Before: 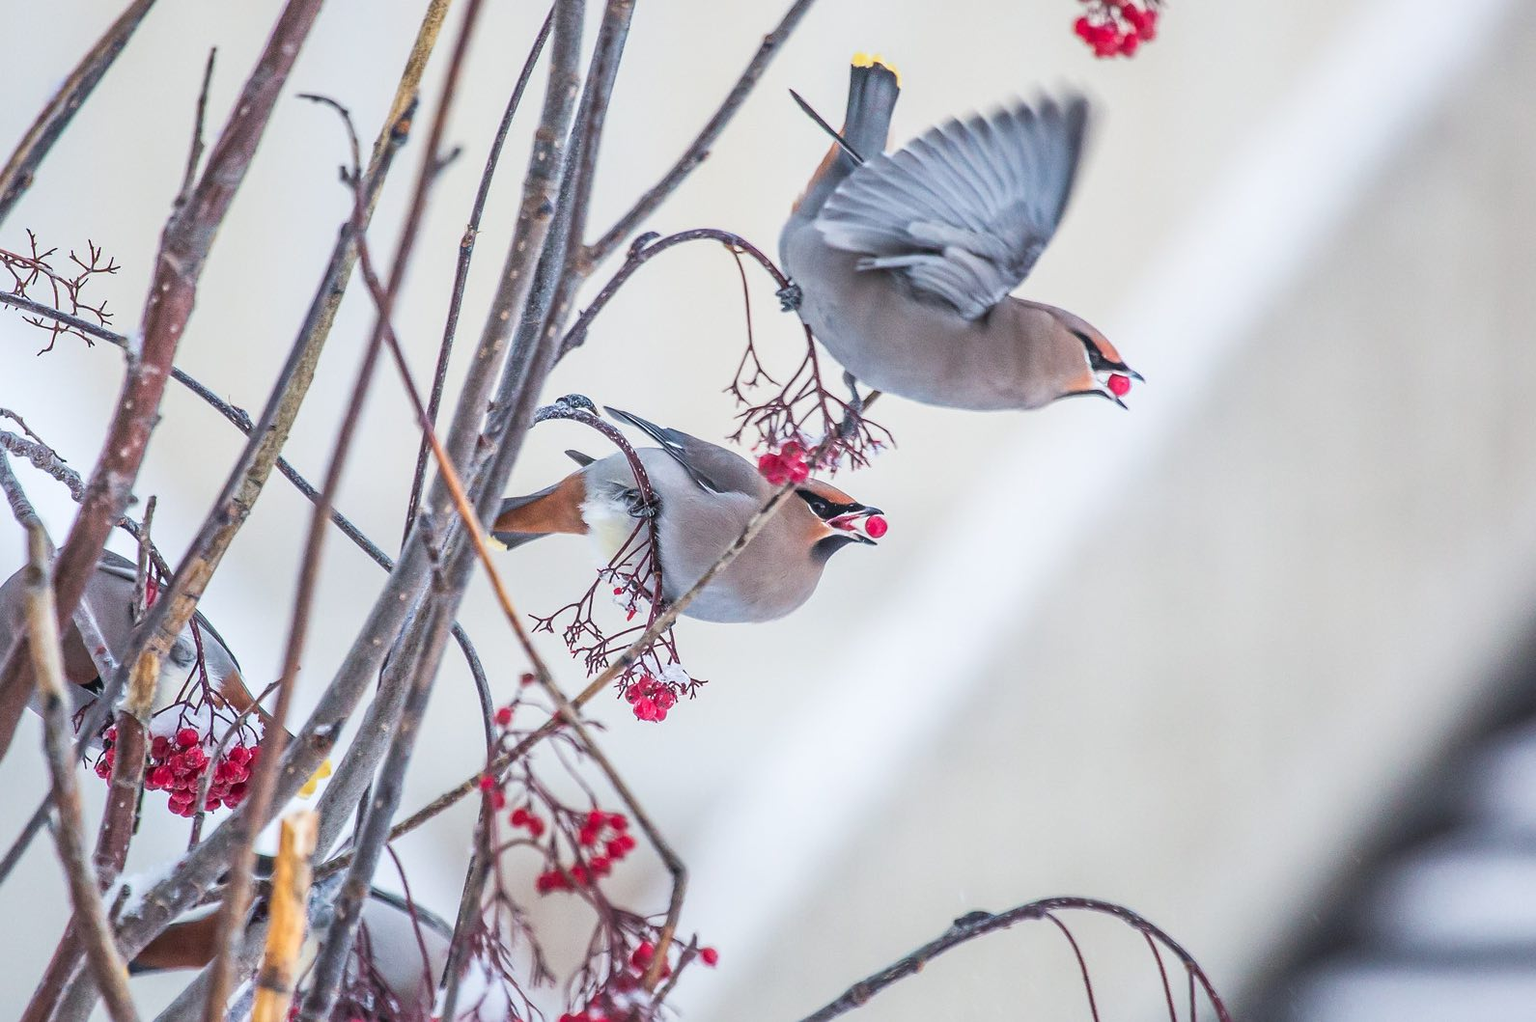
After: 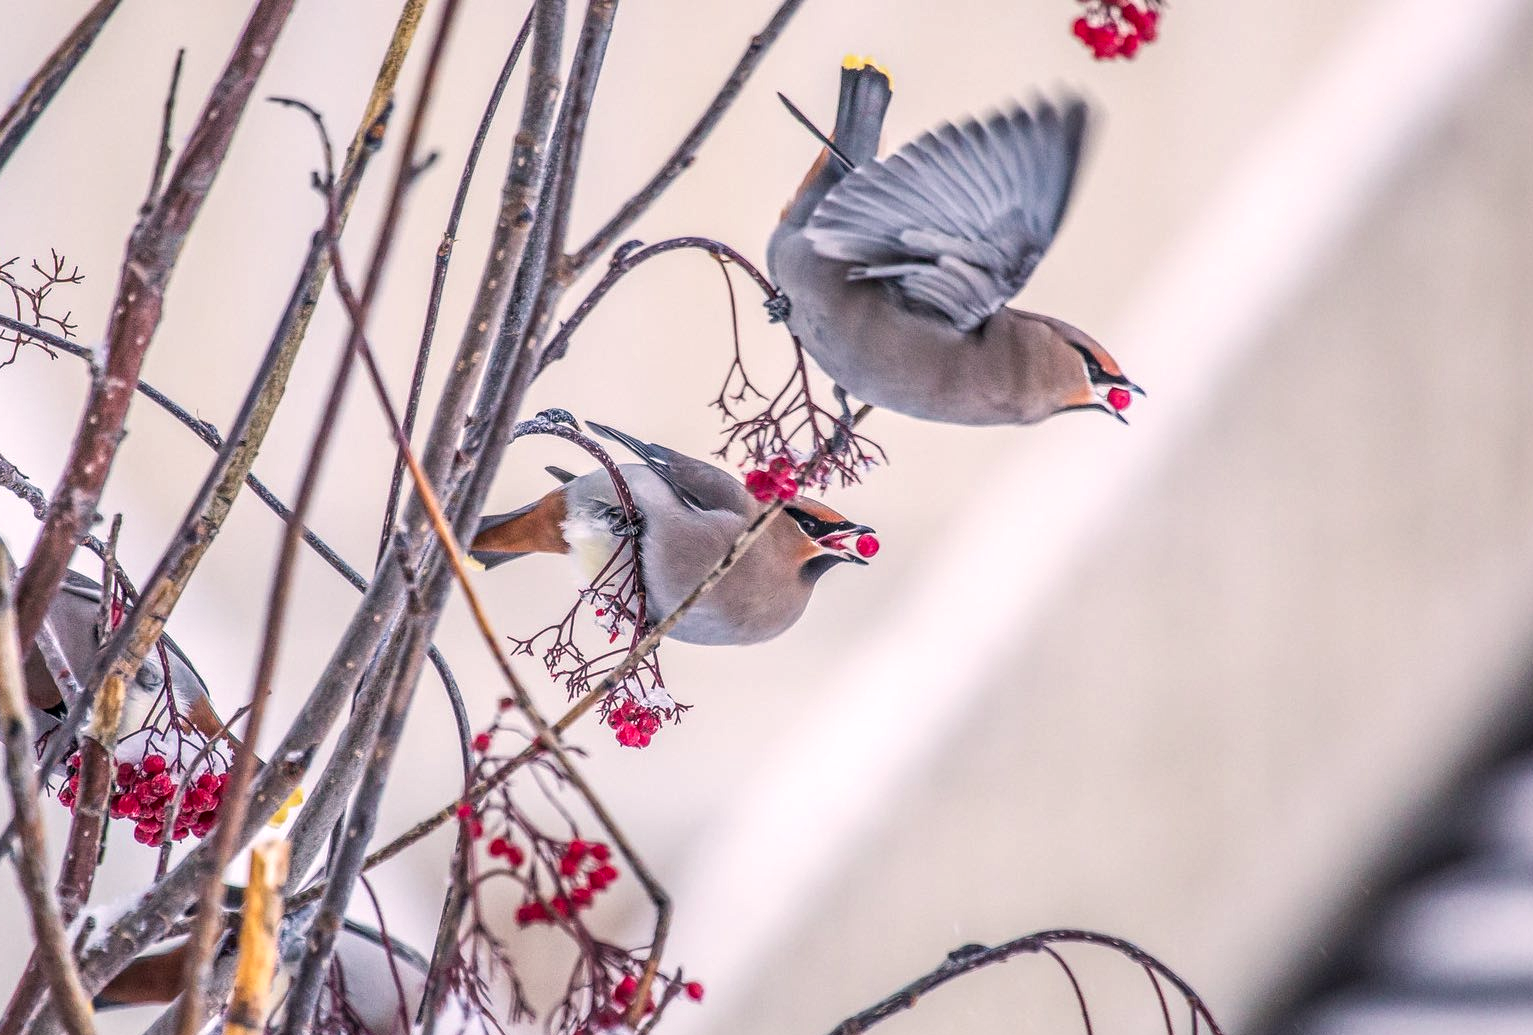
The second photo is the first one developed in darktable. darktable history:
color correction: highlights a* 7.34, highlights b* 4.37
local contrast: highlights 61%, detail 143%, midtone range 0.428
crop and rotate: left 2.536%, right 1.107%, bottom 2.246%
